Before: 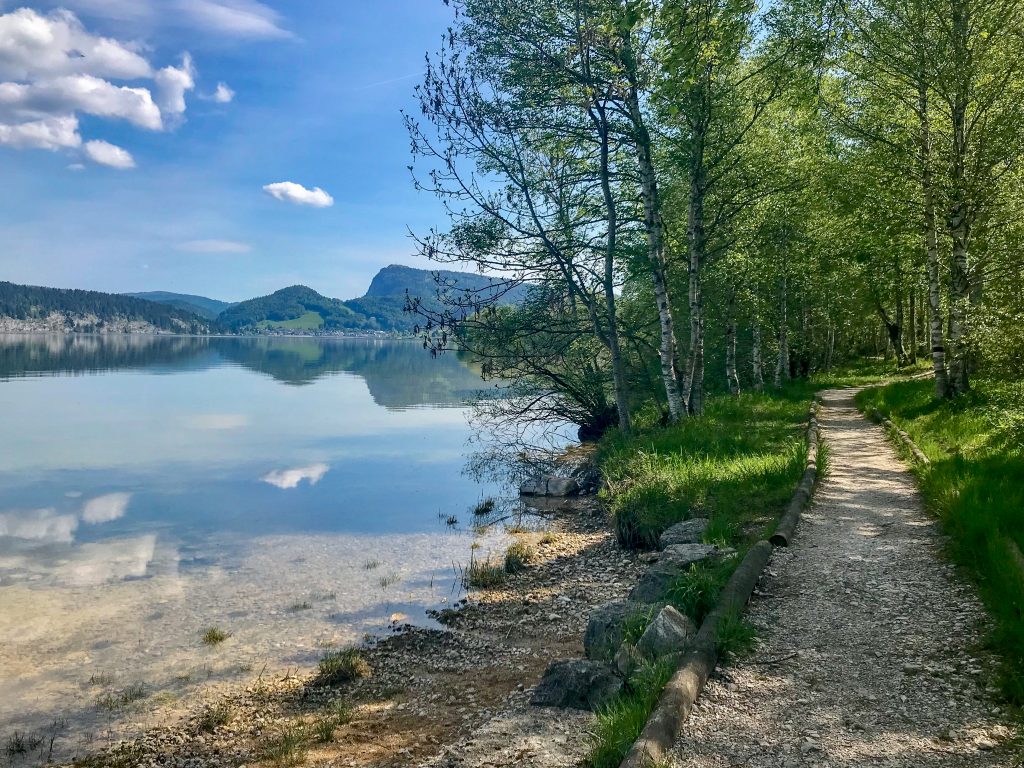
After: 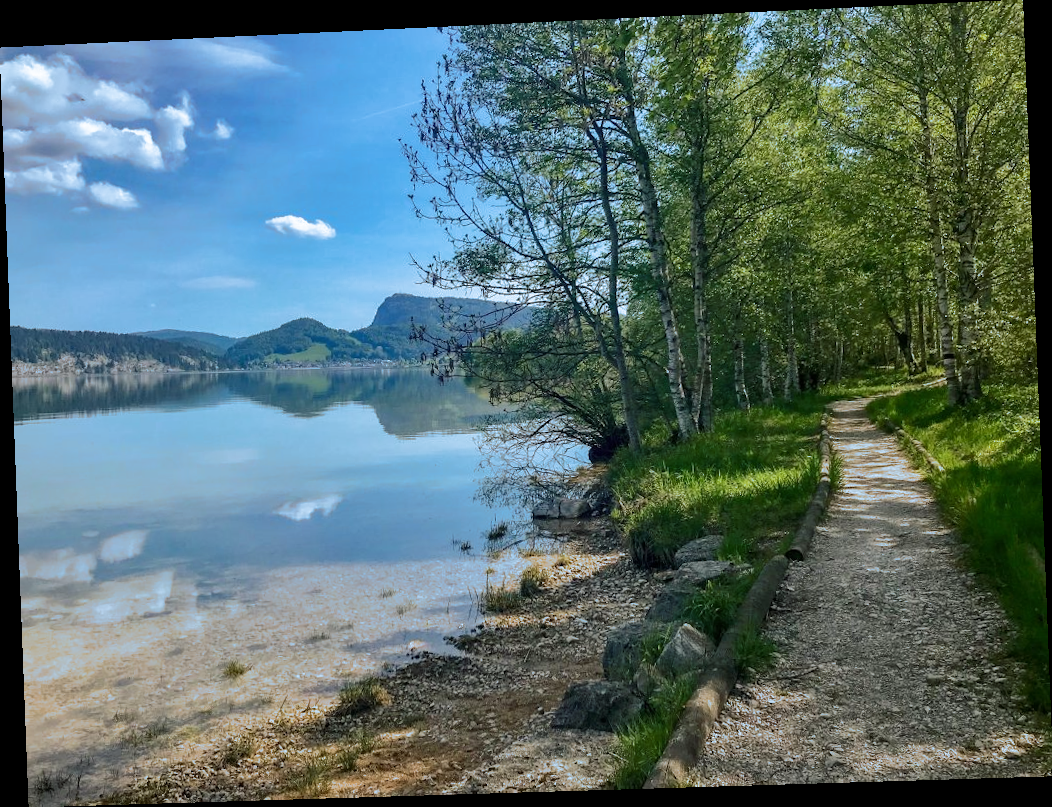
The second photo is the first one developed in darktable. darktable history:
color calibration: x 0.342, y 0.356, temperature 5122 K
split-toning: shadows › hue 351.18°, shadows › saturation 0.86, highlights › hue 218.82°, highlights › saturation 0.73, balance -19.167
rotate and perspective: rotation -2.22°, lens shift (horizontal) -0.022, automatic cropping off
